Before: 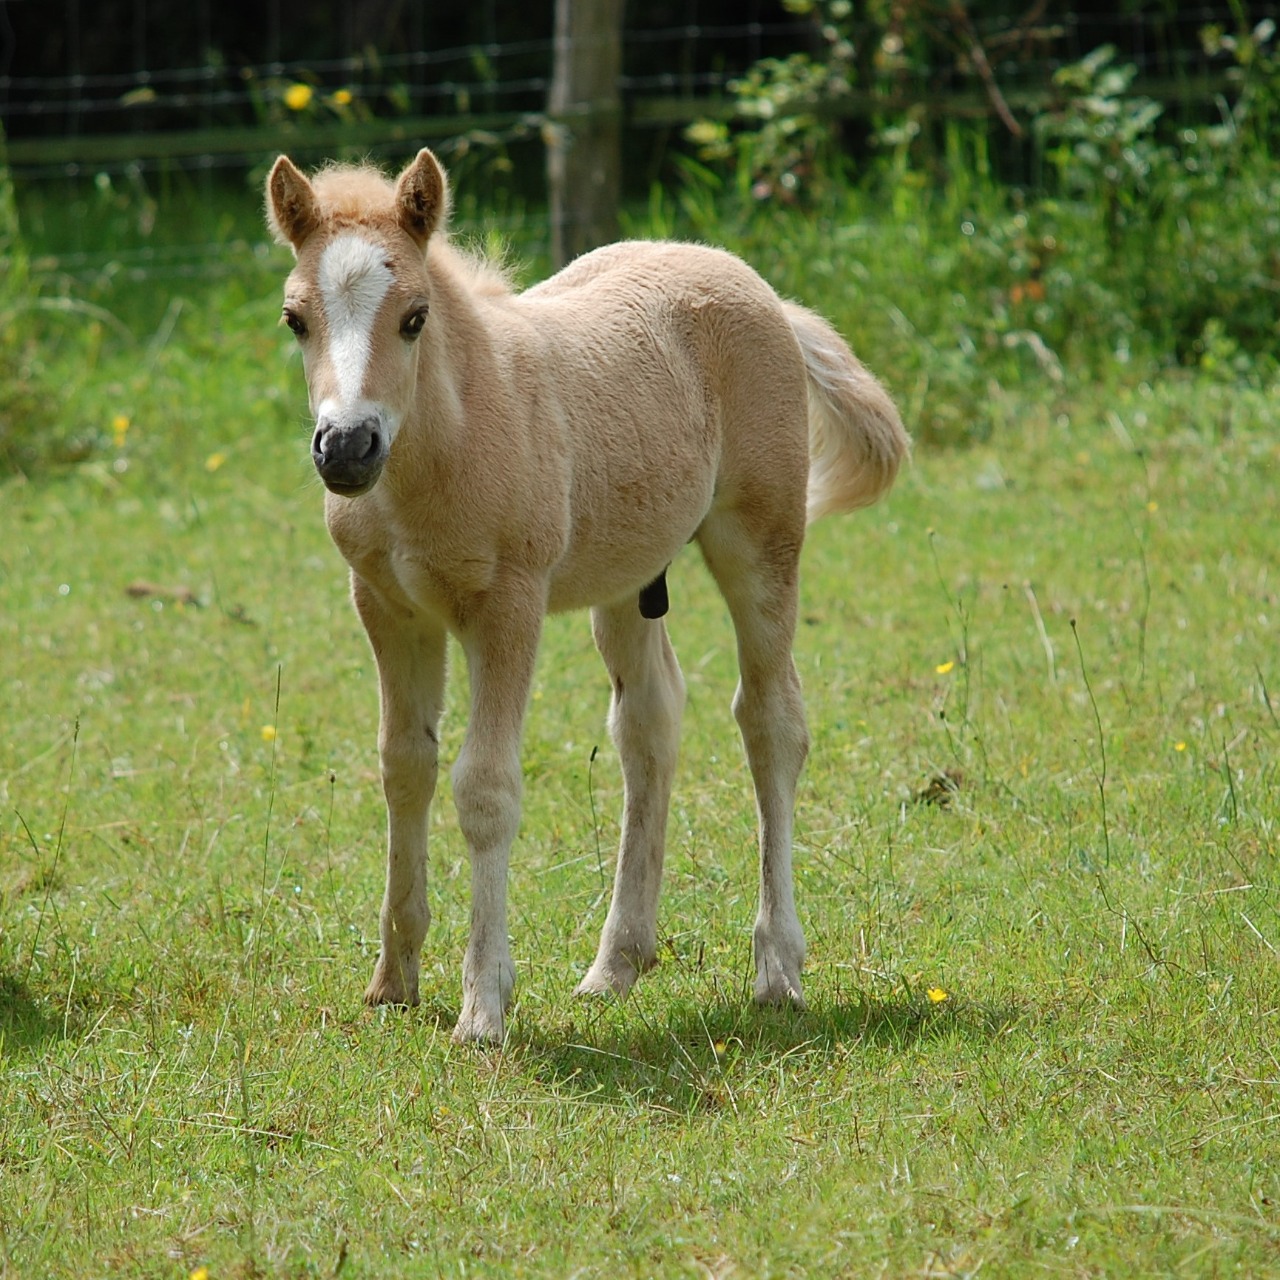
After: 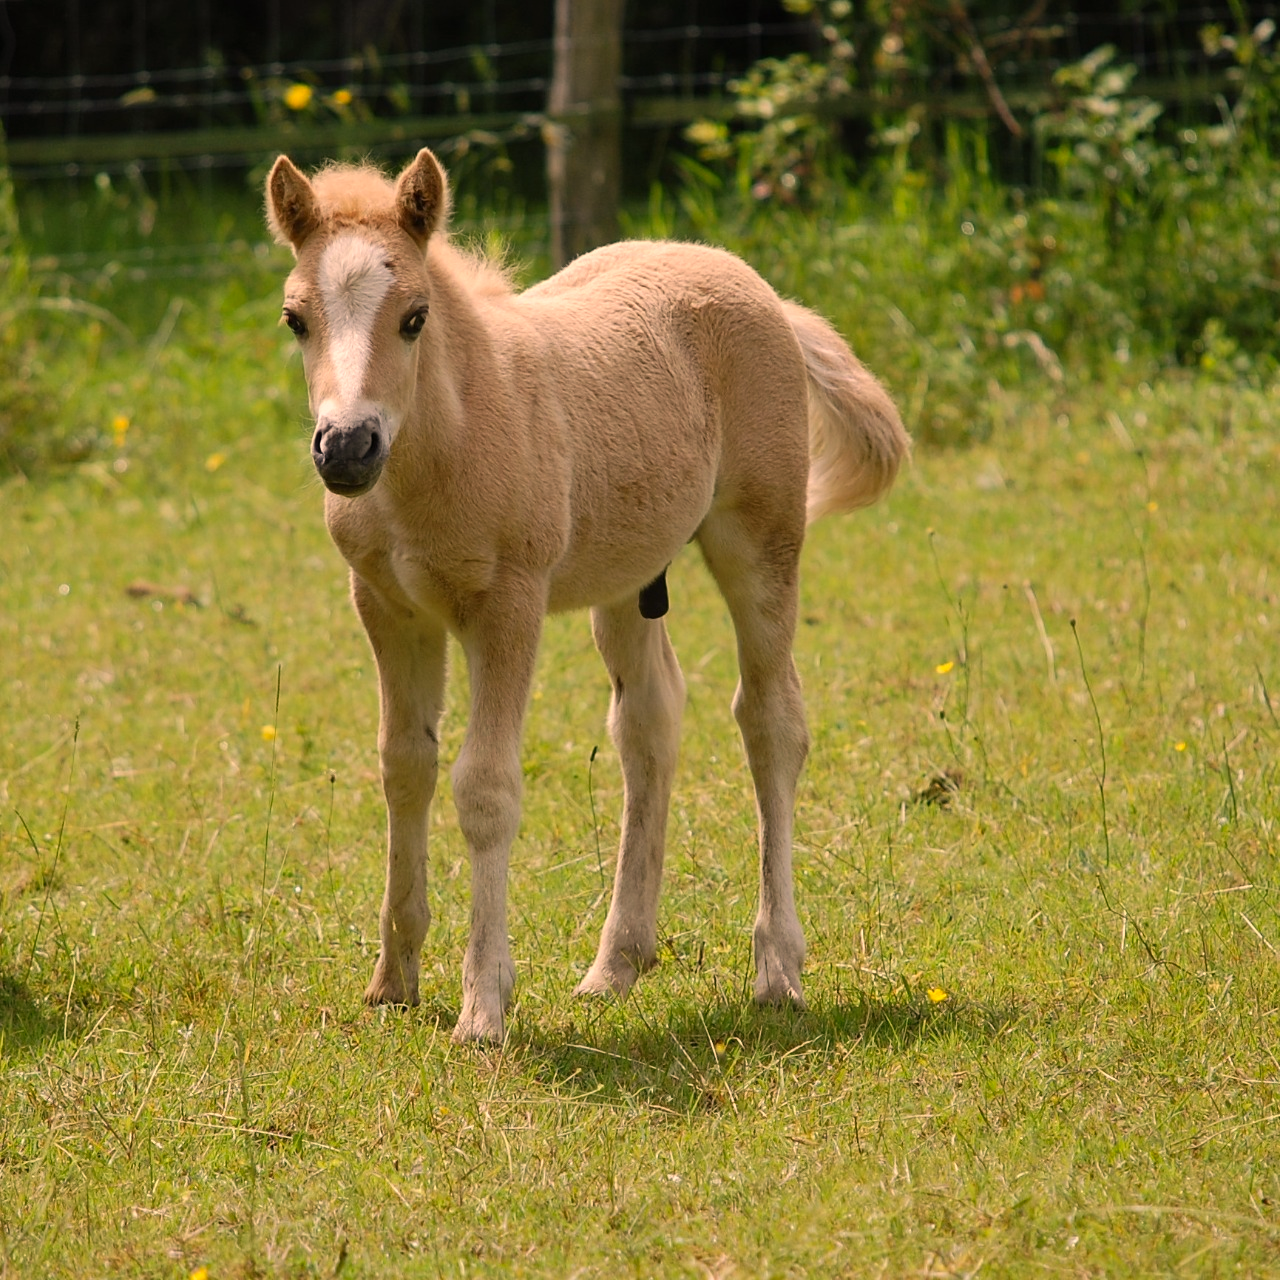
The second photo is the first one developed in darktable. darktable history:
contrast brightness saturation: saturation -0.05
color correction: highlights a* 17.88, highlights b* 18.79
